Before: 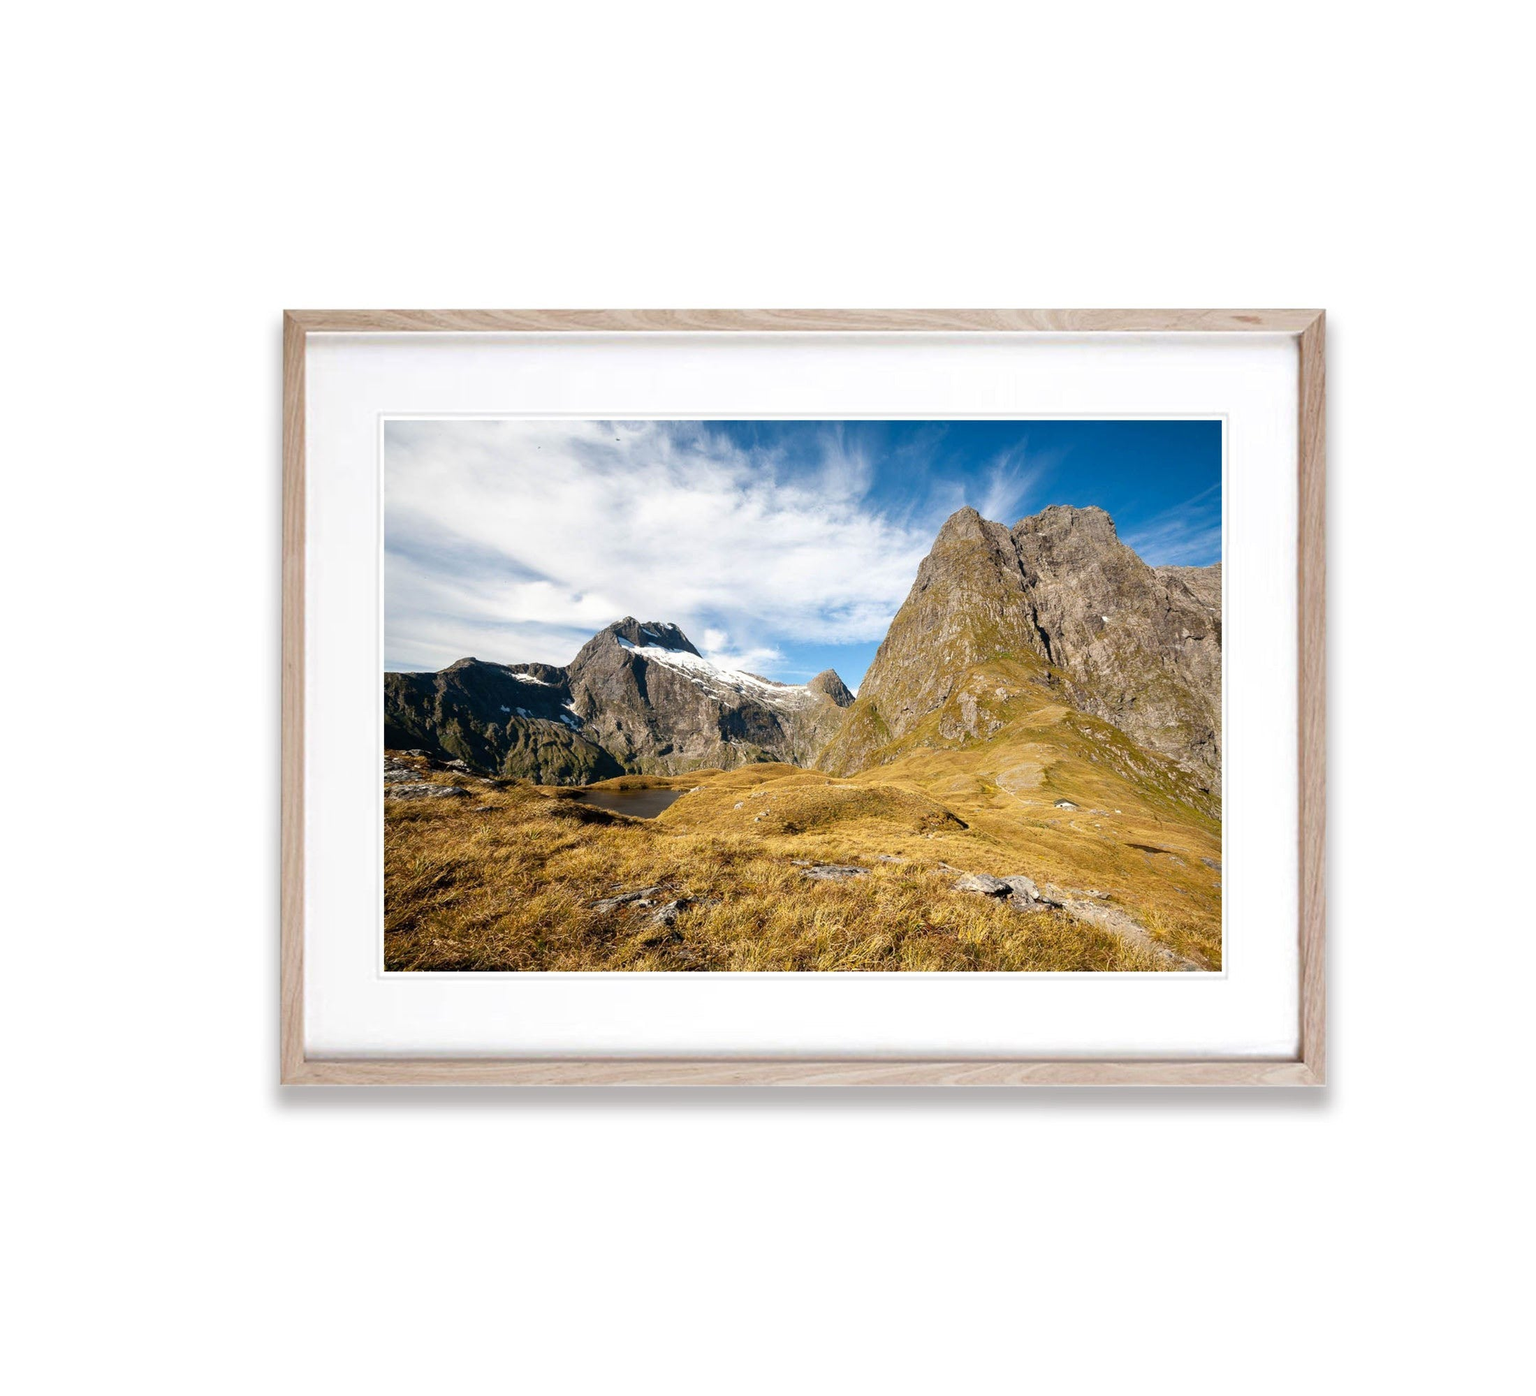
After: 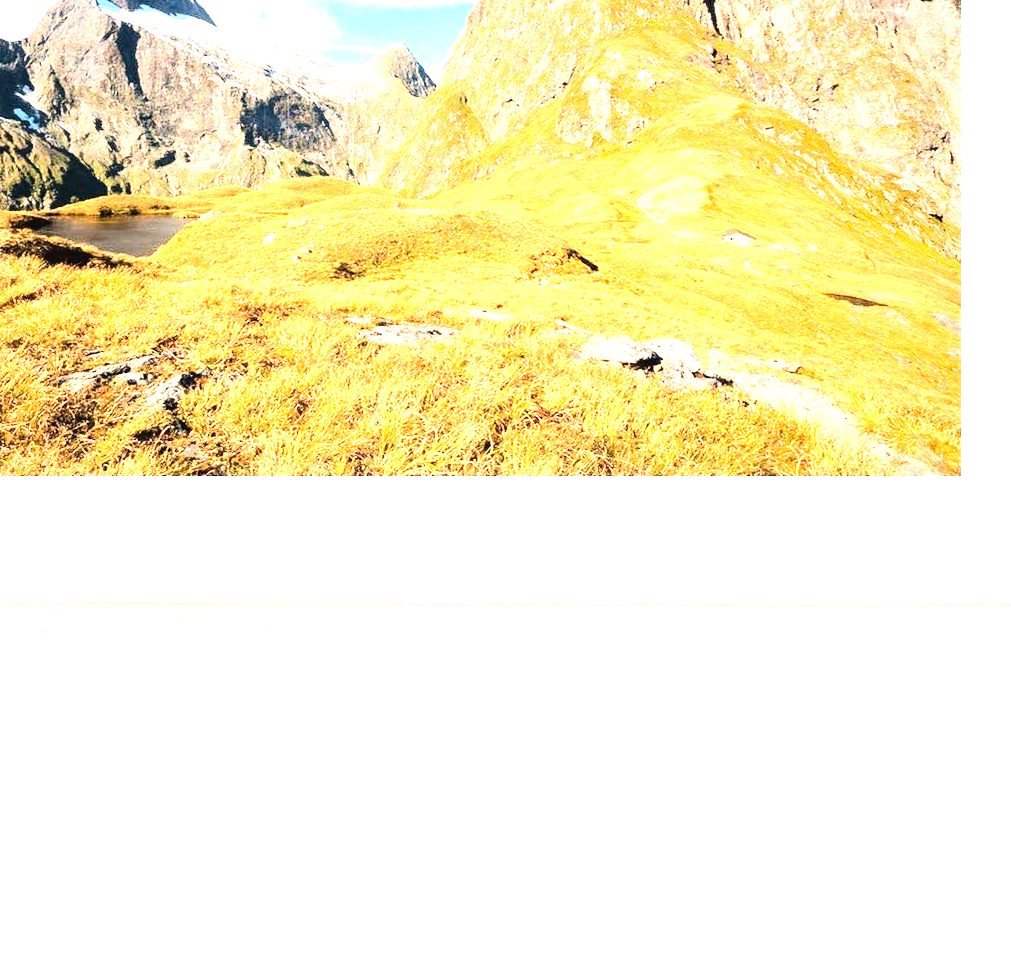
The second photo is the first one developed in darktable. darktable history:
tone curve: curves: ch0 [(0, 0.028) (0.037, 0.05) (0.123, 0.108) (0.19, 0.164) (0.269, 0.247) (0.475, 0.533) (0.595, 0.695) (0.718, 0.823) (0.855, 0.913) (1, 0.982)]; ch1 [(0, 0) (0.243, 0.245) (0.427, 0.41) (0.493, 0.481) (0.505, 0.502) (0.536, 0.545) (0.56, 0.582) (0.611, 0.644) (0.769, 0.807) (1, 1)]; ch2 [(0, 0) (0.249, 0.216) (0.349, 0.321) (0.424, 0.442) (0.476, 0.483) (0.498, 0.499) (0.517, 0.519) (0.532, 0.55) (0.569, 0.608) (0.614, 0.661) (0.706, 0.75) (0.808, 0.809) (0.991, 0.968)], color space Lab, linked channels, preserve colors none
exposure: black level correction 0, exposure 1.377 EV, compensate exposure bias true, compensate highlight preservation false
crop: left 35.852%, top 45.822%, right 18.155%, bottom 6.2%
tone equalizer: -8 EV -0.723 EV, -7 EV -0.692 EV, -6 EV -0.574 EV, -5 EV -0.408 EV, -3 EV 0.389 EV, -2 EV 0.6 EV, -1 EV 0.694 EV, +0 EV 0.764 EV
